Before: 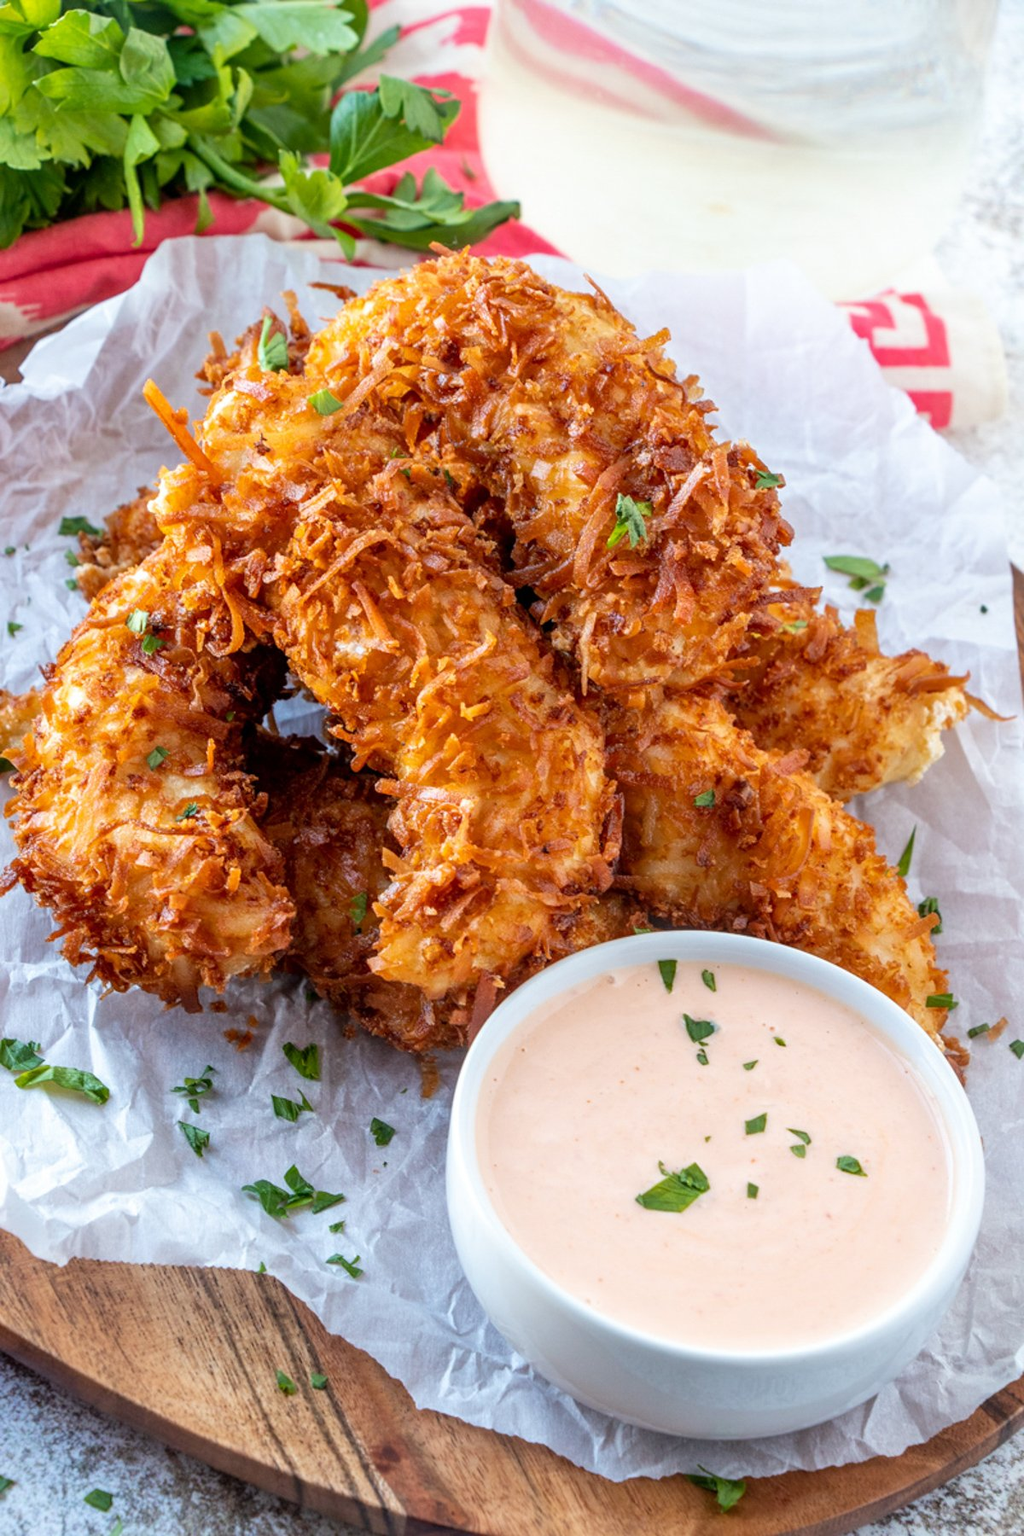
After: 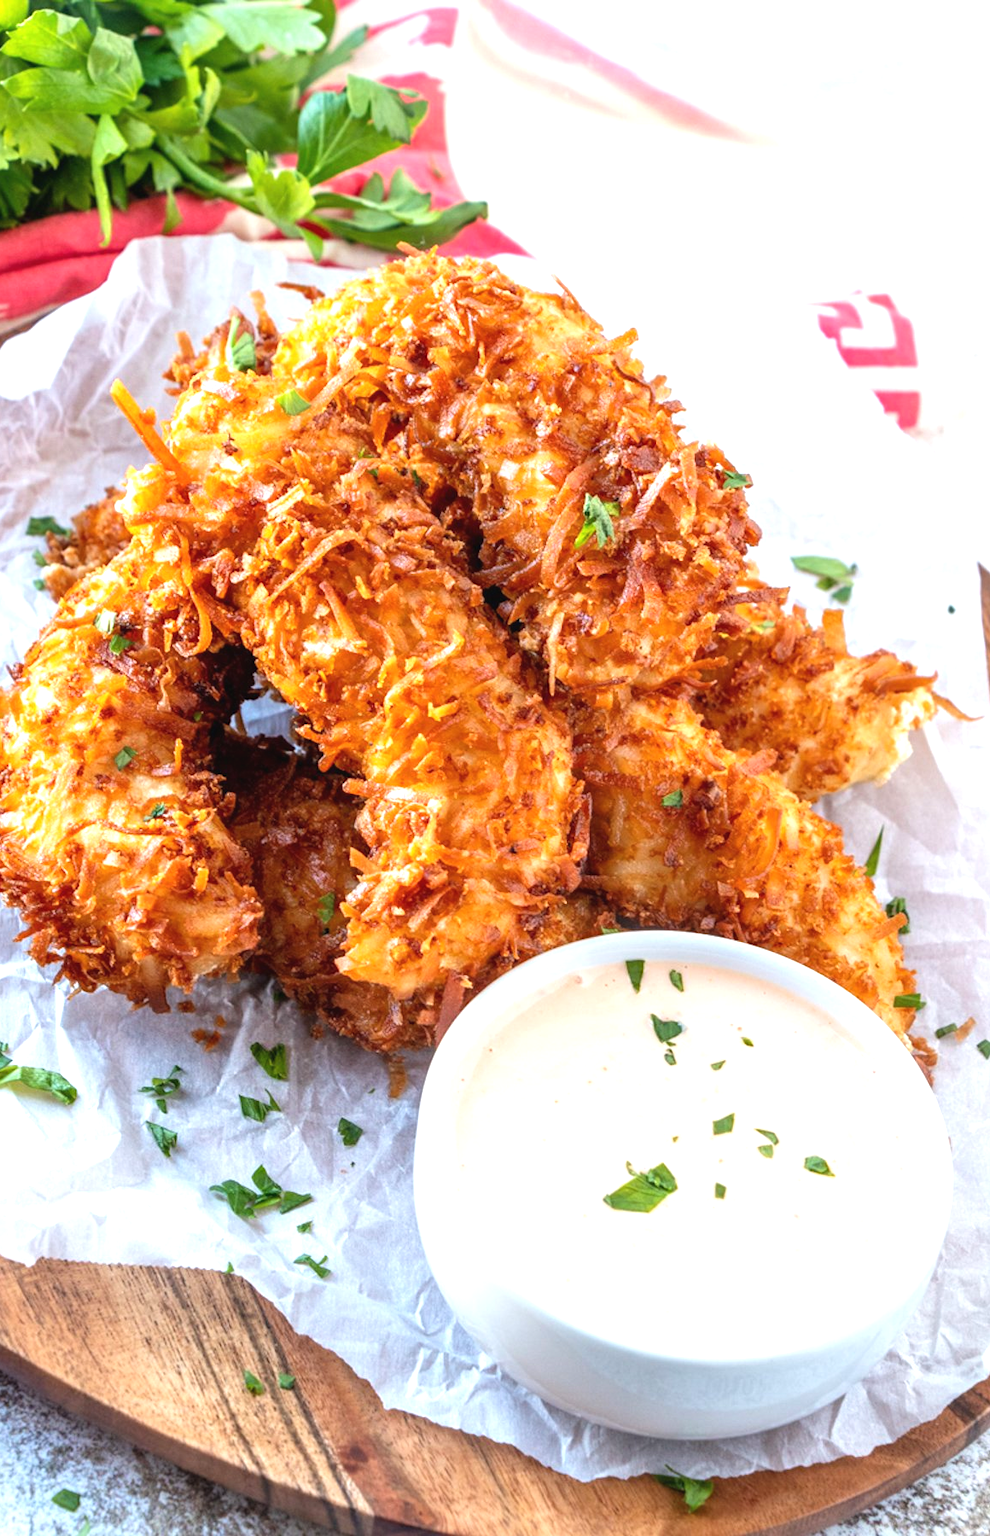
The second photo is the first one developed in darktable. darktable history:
crop and rotate: left 3.238%
exposure: black level correction -0.002, exposure 0.708 EV, compensate exposure bias true, compensate highlight preservation false
